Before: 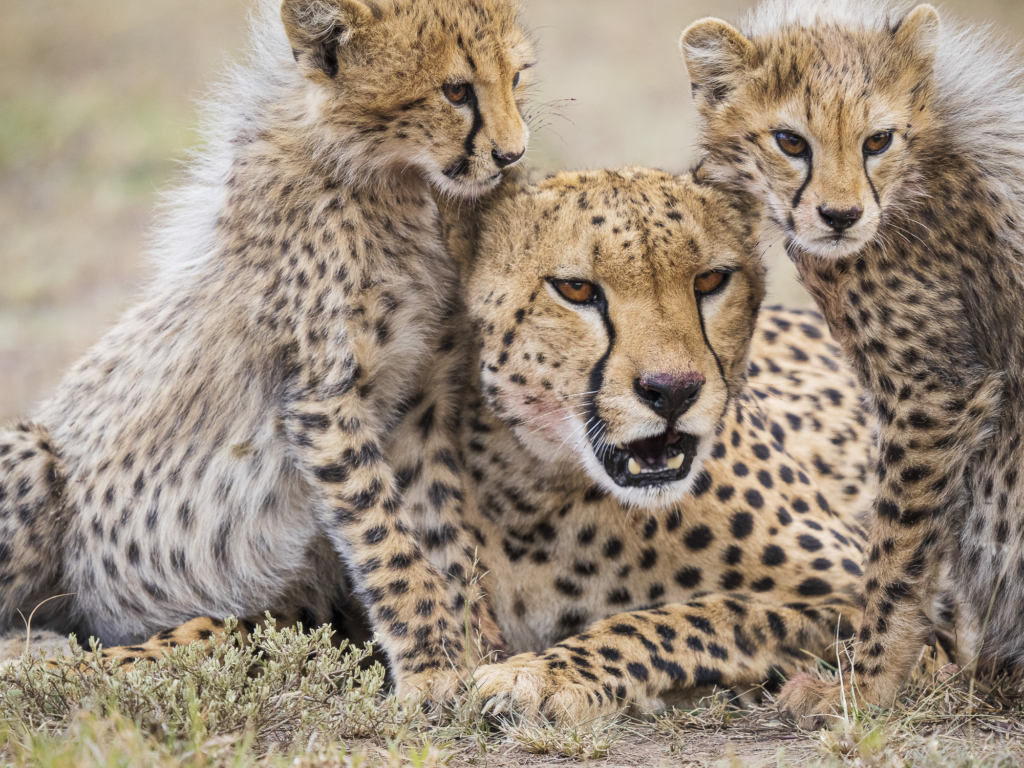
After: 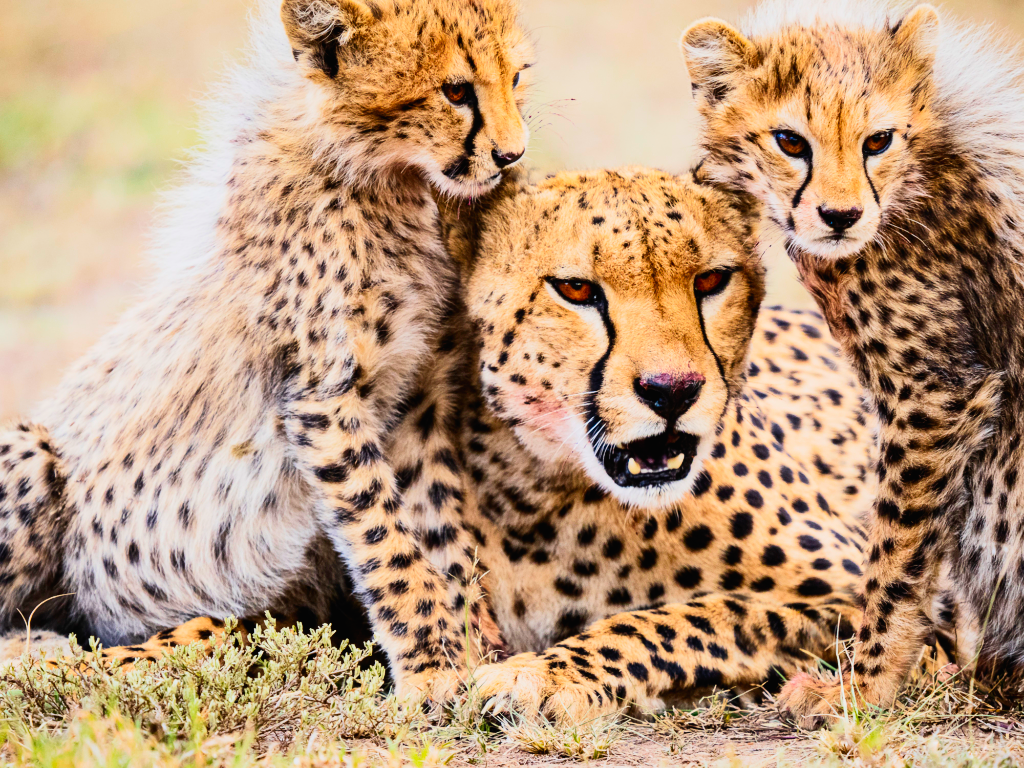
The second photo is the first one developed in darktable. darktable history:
tone equalizer: -8 EV -0.784 EV, -7 EV -0.665 EV, -6 EV -0.618 EV, -5 EV -0.392 EV, -3 EV 0.366 EV, -2 EV 0.6 EV, -1 EV 0.674 EV, +0 EV 0.743 EV, edges refinement/feathering 500, mask exposure compensation -1.57 EV, preserve details no
contrast brightness saturation: contrast 0.262, brightness 0.011, saturation 0.854
filmic rgb: black relative exposure -8.77 EV, white relative exposure 4.98 EV, target black luminance 0%, hardness 3.78, latitude 66.19%, contrast 0.827, shadows ↔ highlights balance 19.27%
tone curve: curves: ch0 [(0, 0.012) (0.056, 0.046) (0.218, 0.213) (0.606, 0.62) (0.82, 0.846) (1, 1)]; ch1 [(0, 0) (0.226, 0.261) (0.403, 0.437) (0.469, 0.472) (0.495, 0.499) (0.508, 0.503) (0.545, 0.555) (0.59, 0.598) (0.686, 0.728) (1, 1)]; ch2 [(0, 0) (0.269, 0.299) (0.459, 0.45) (0.498, 0.499) (0.523, 0.512) (0.568, 0.558) (0.634, 0.617) (0.698, 0.677) (0.806, 0.769) (1, 1)], preserve colors none
